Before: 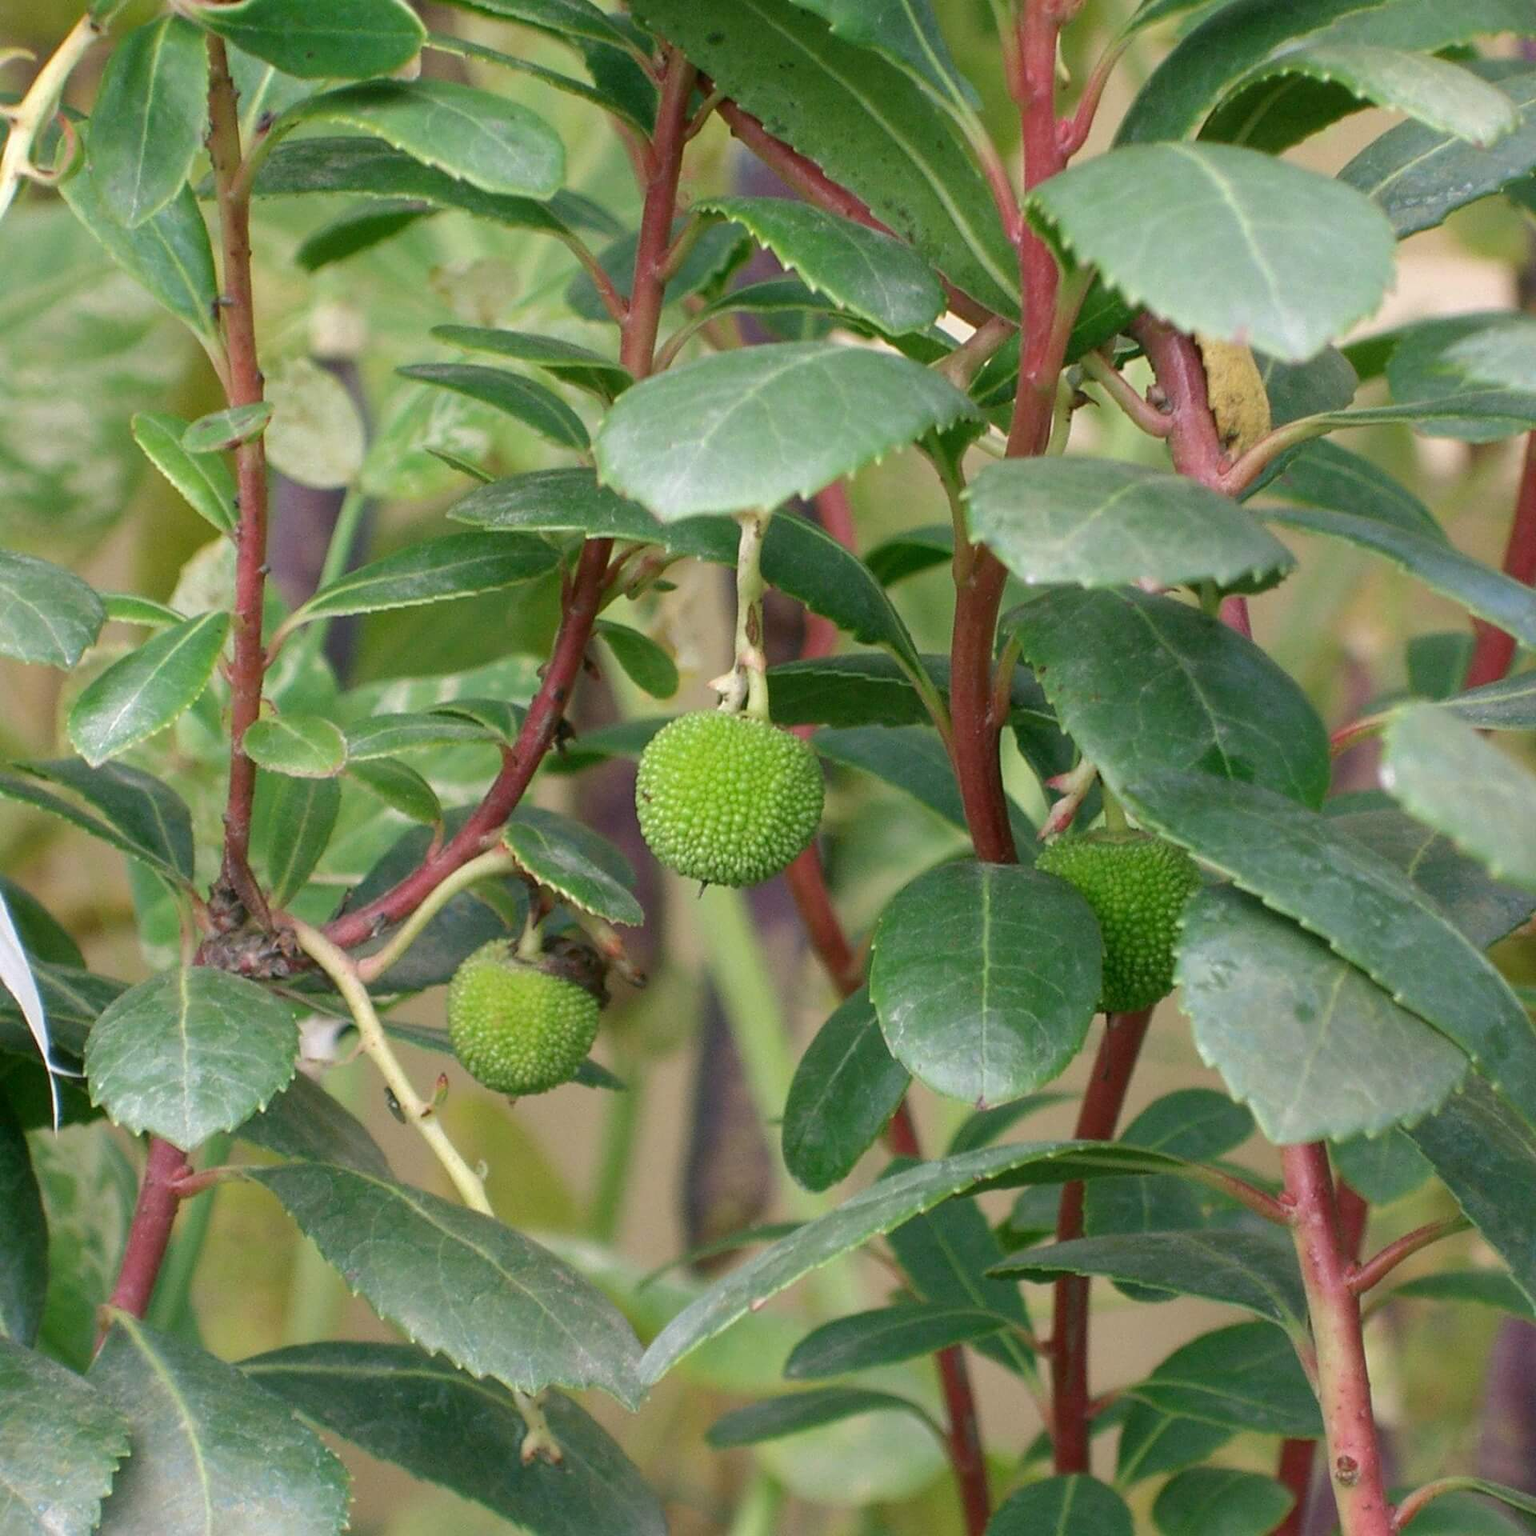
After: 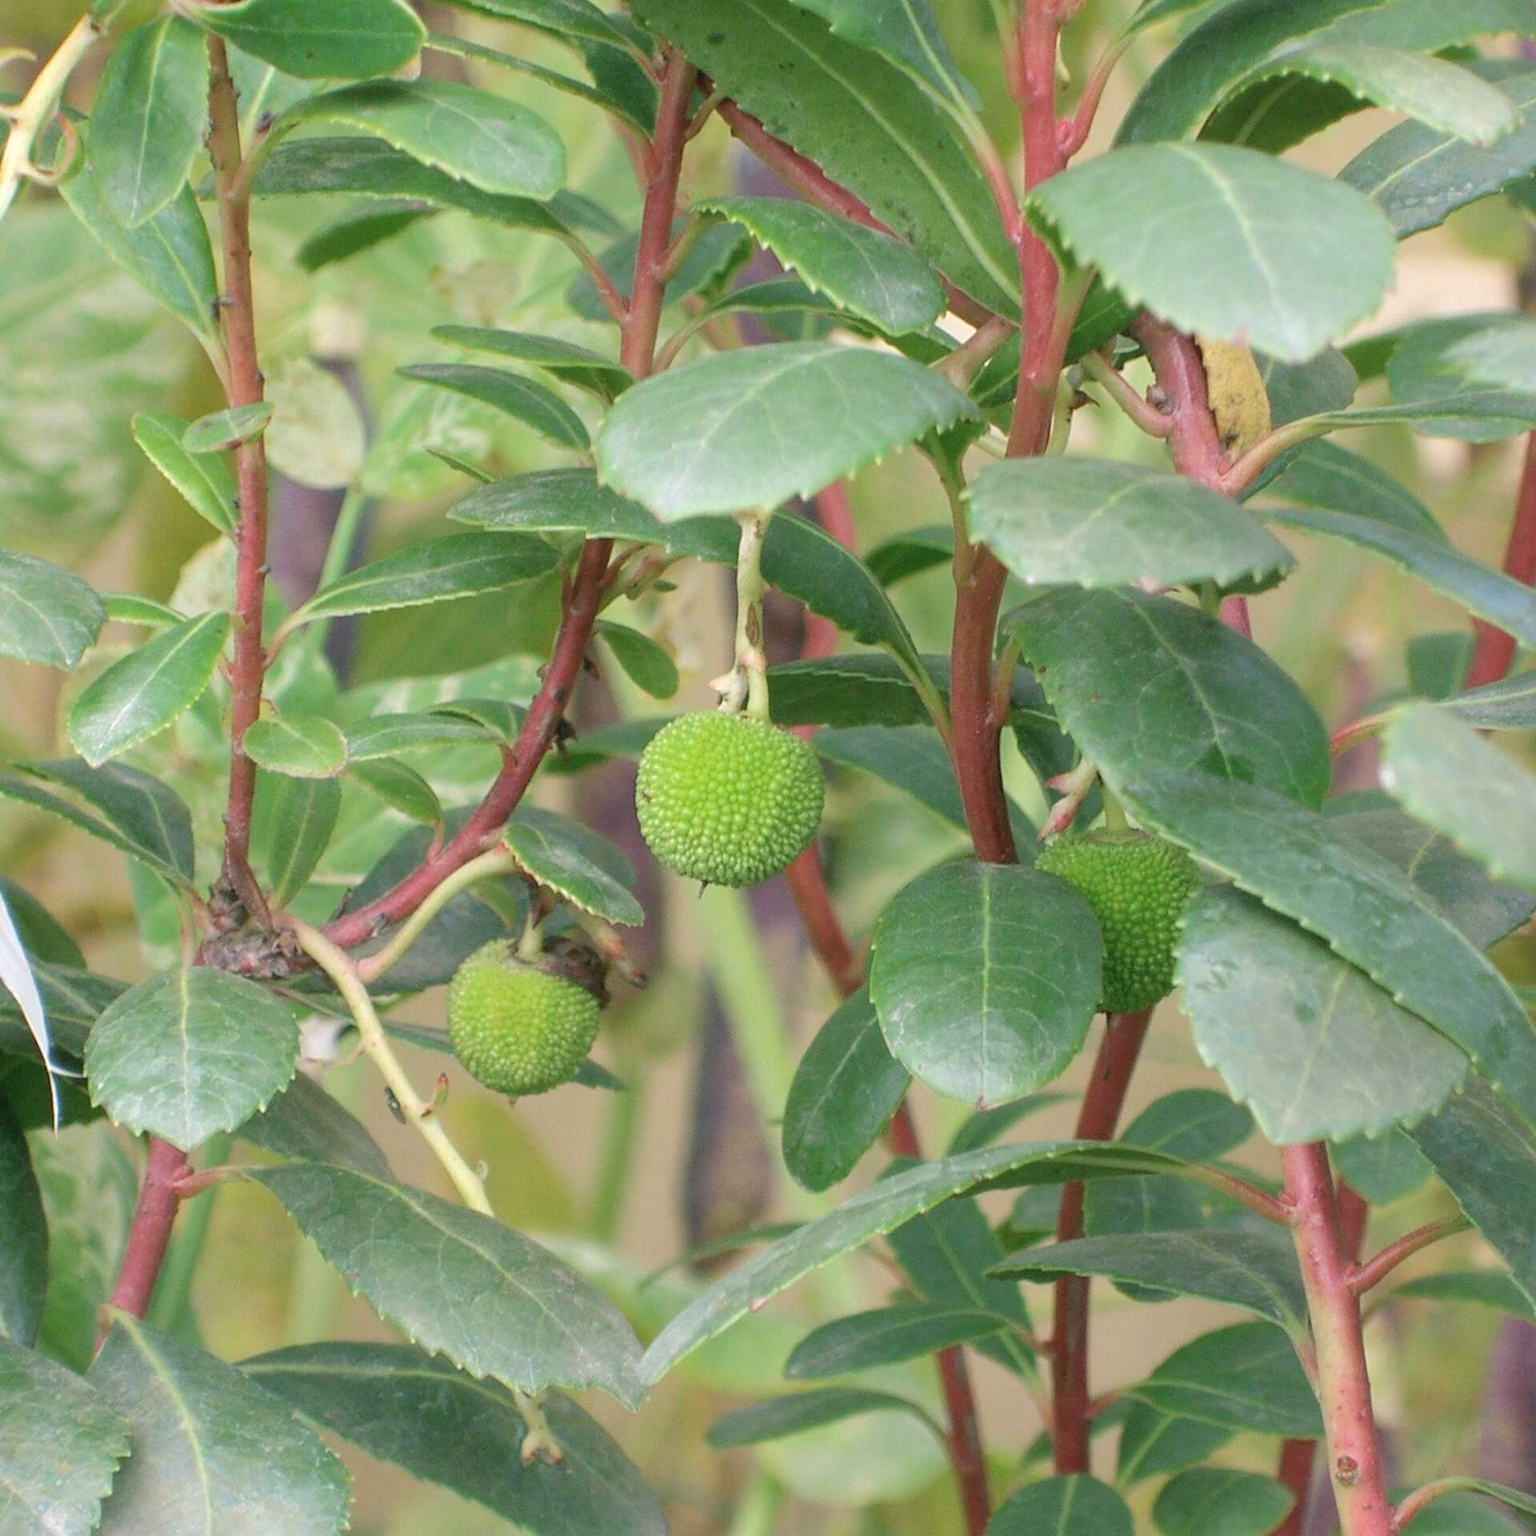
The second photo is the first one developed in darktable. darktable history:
contrast brightness saturation: brightness 0.153
